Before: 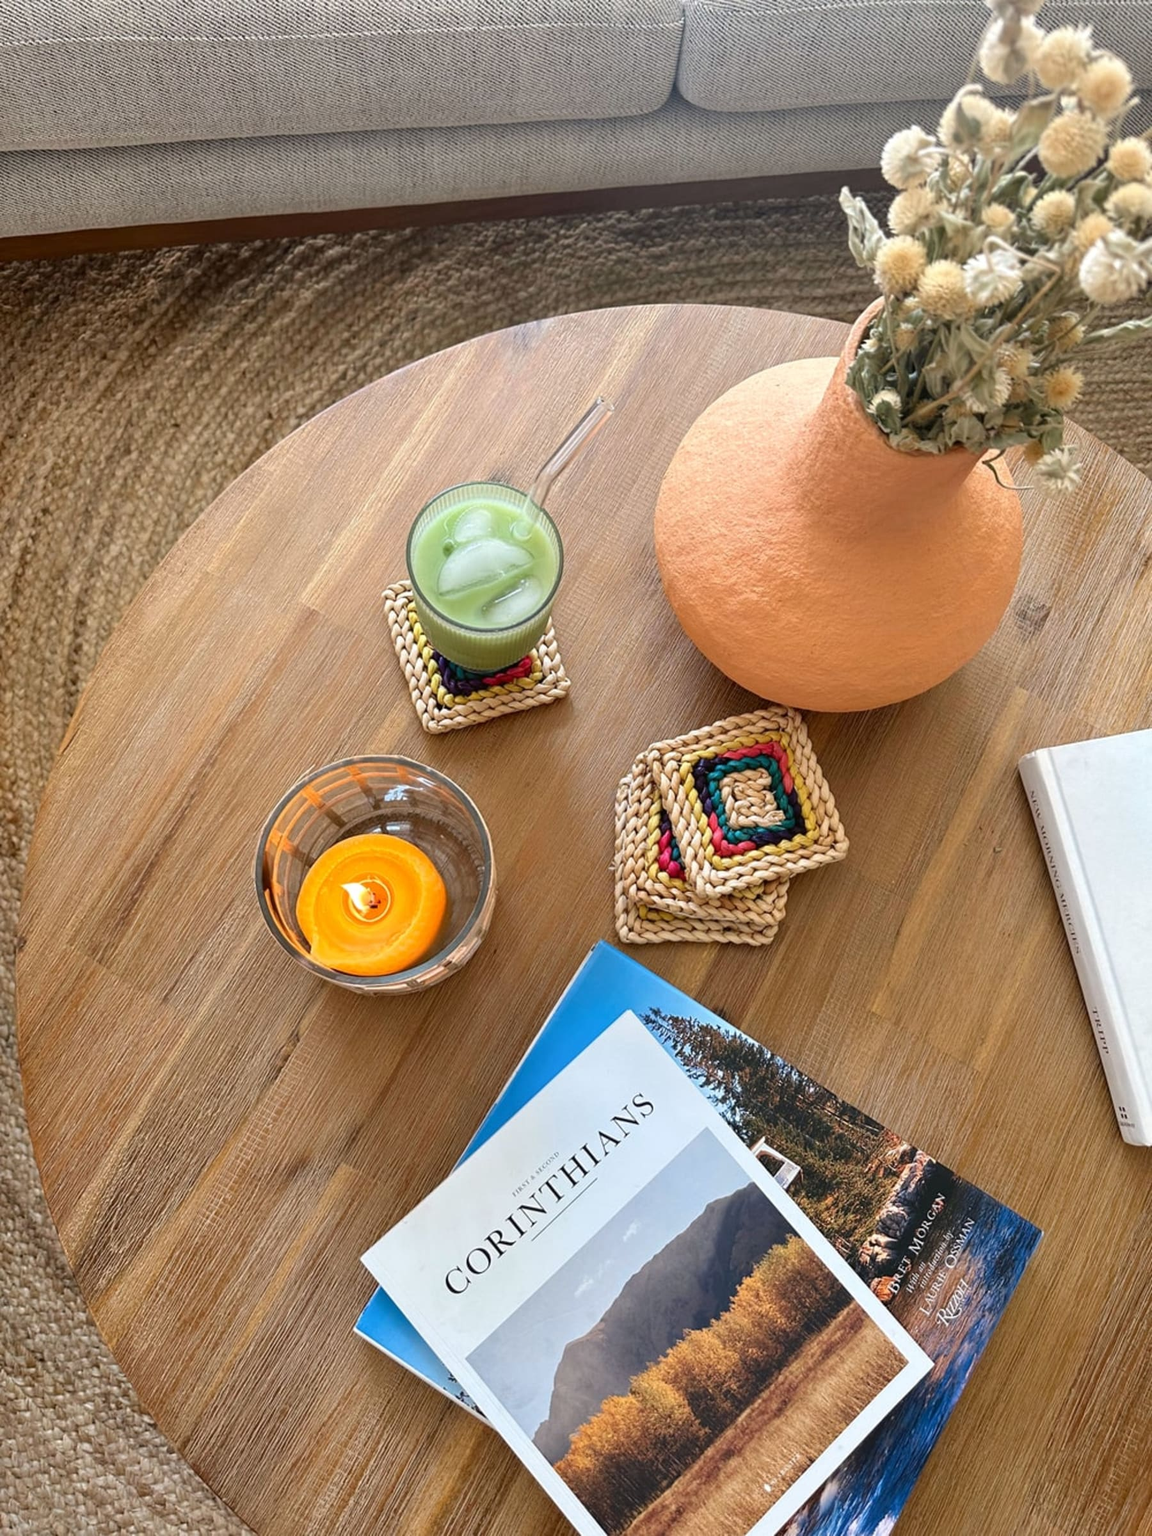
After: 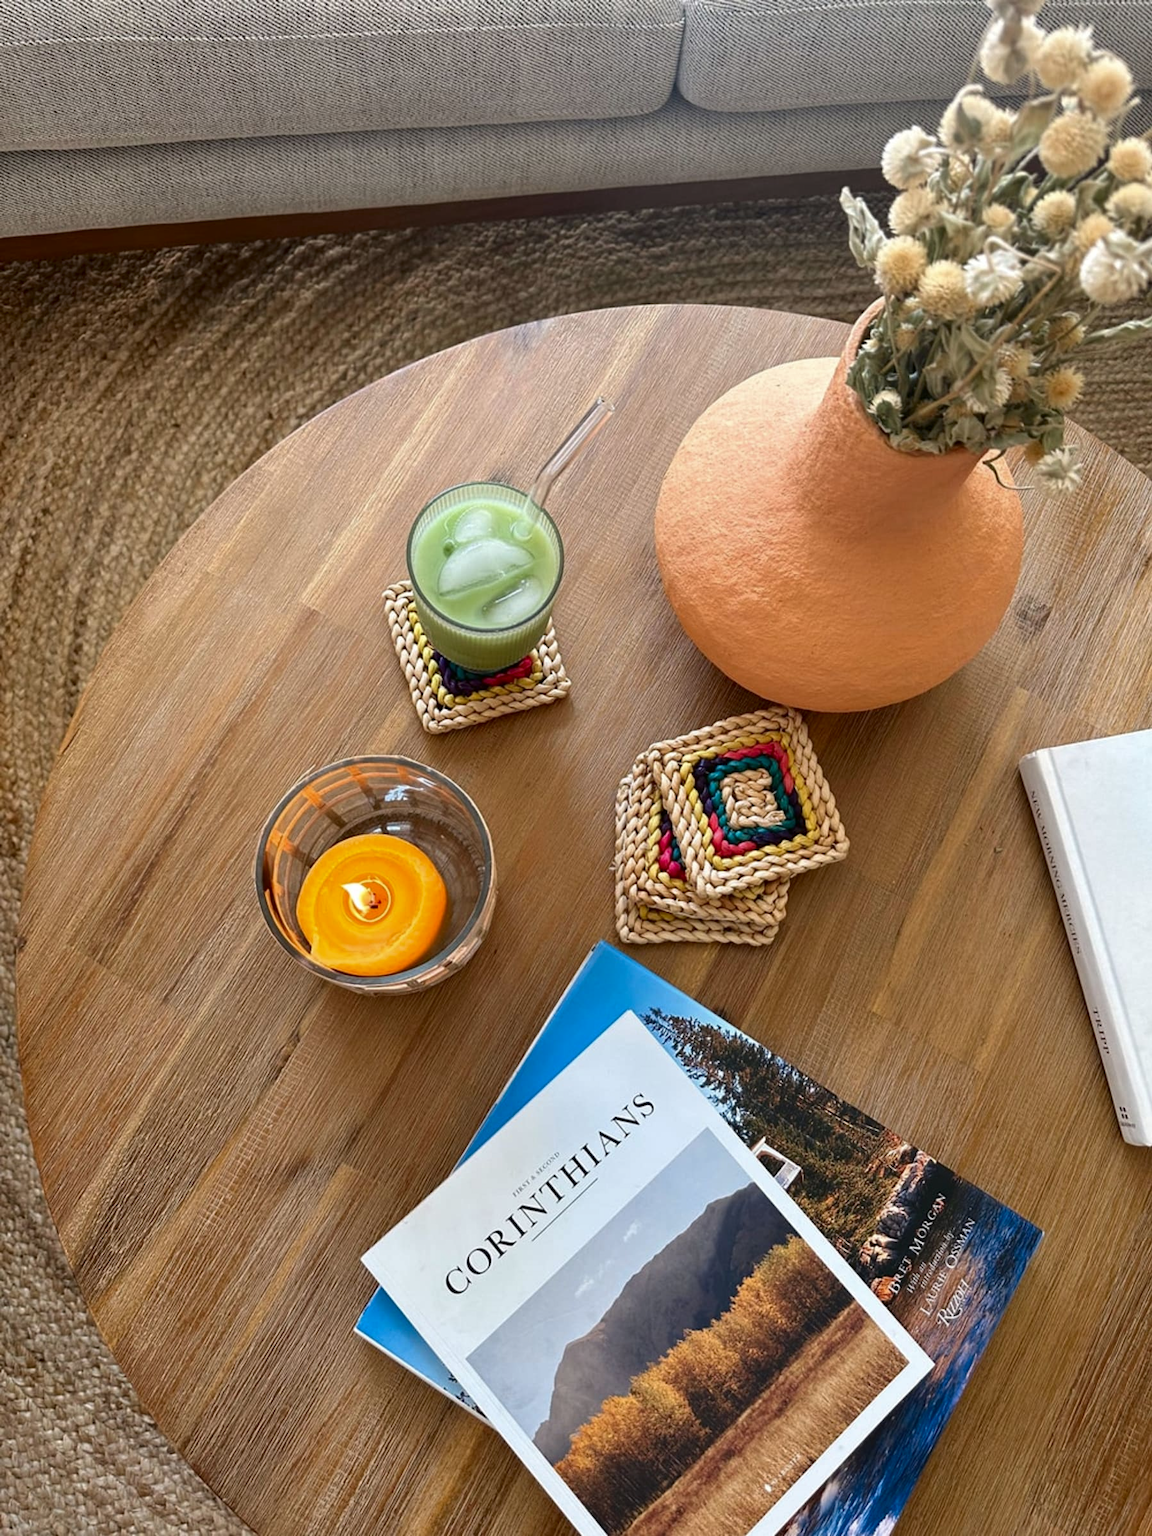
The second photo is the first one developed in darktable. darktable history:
contrast brightness saturation: brightness -0.093
